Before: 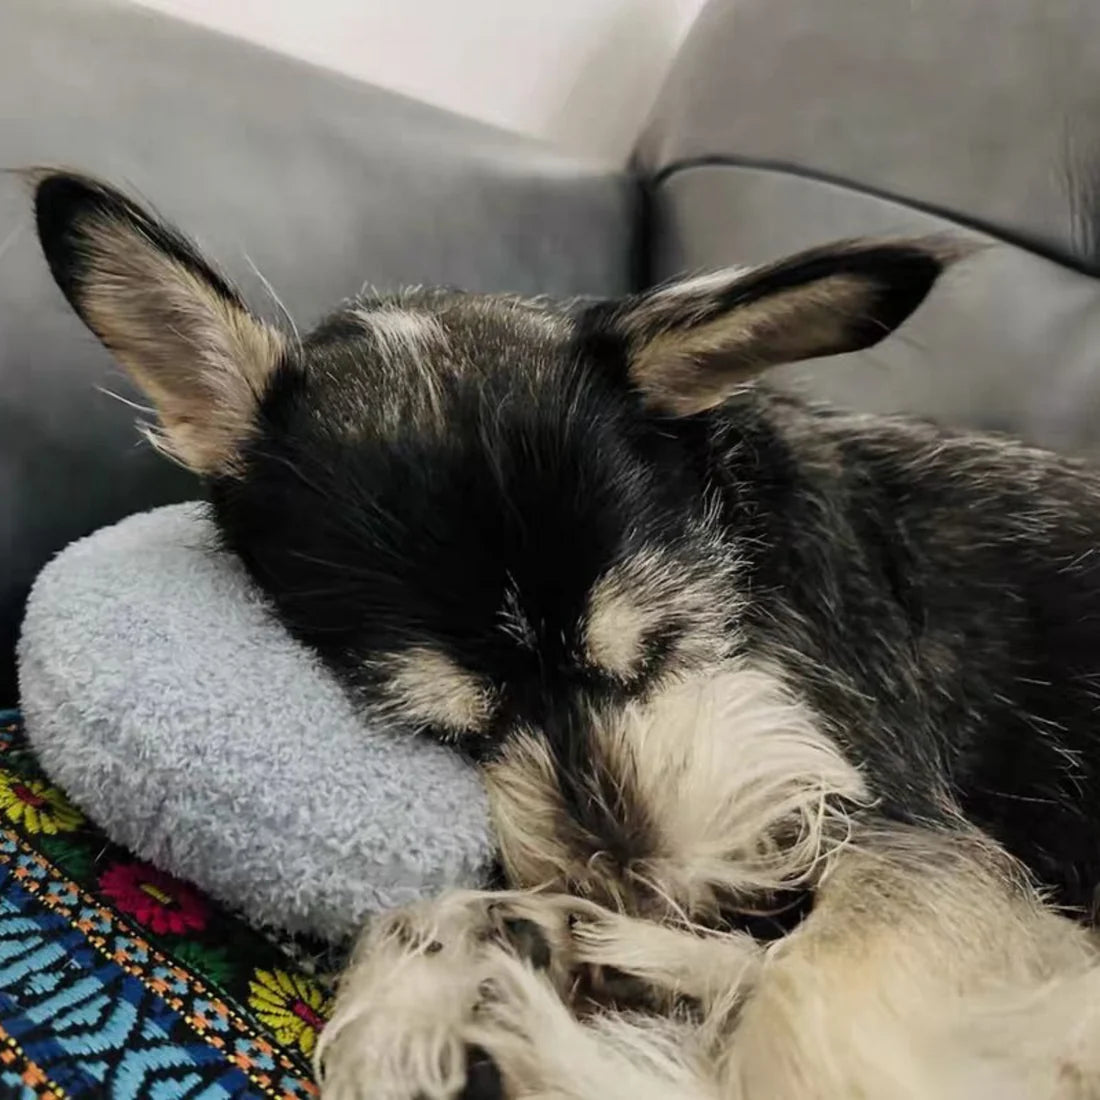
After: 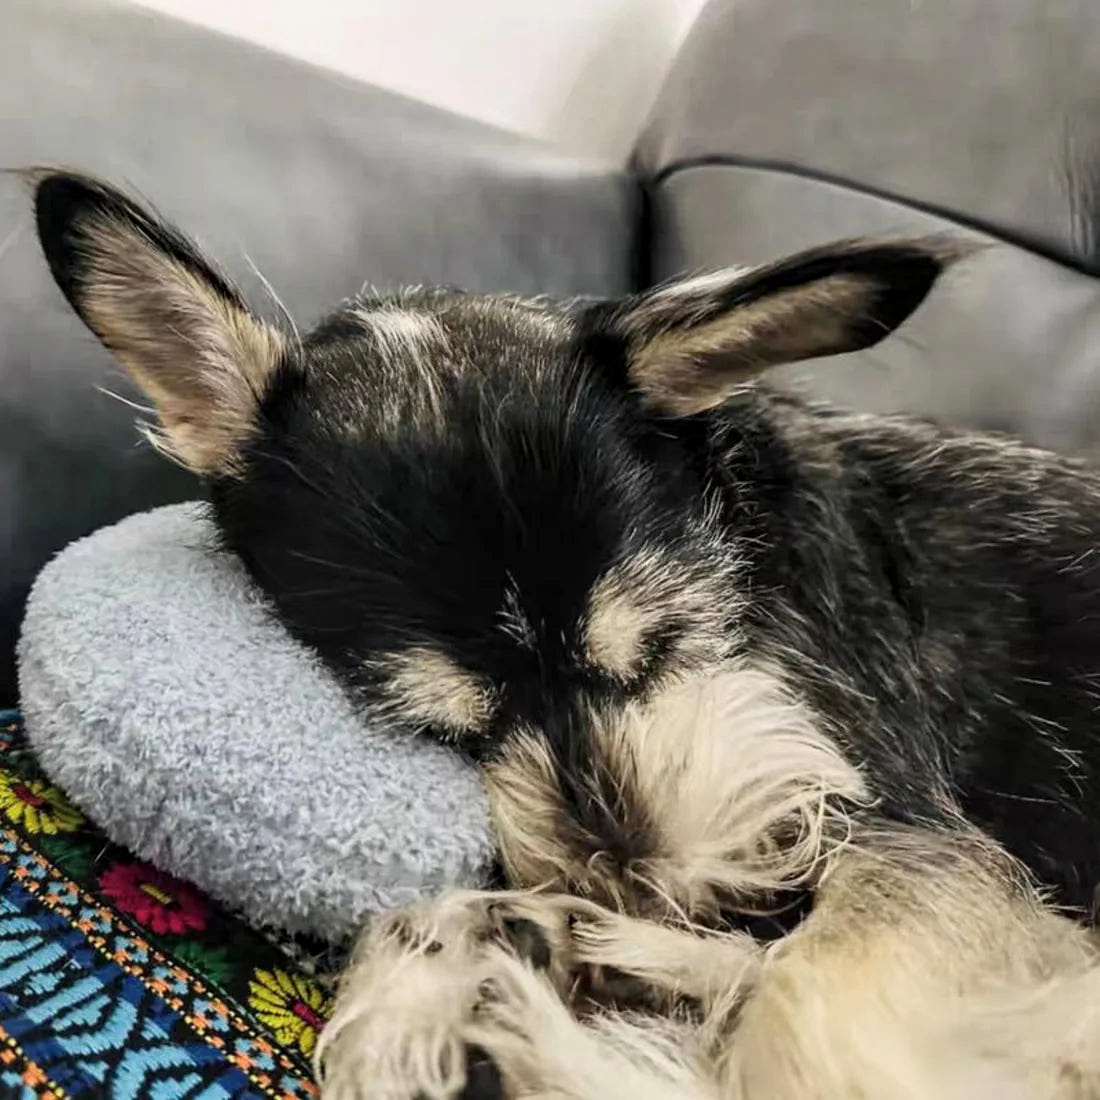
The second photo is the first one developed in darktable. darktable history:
local contrast: on, module defaults
base curve: curves: ch0 [(0, 0) (0.666, 0.806) (1, 1)]
